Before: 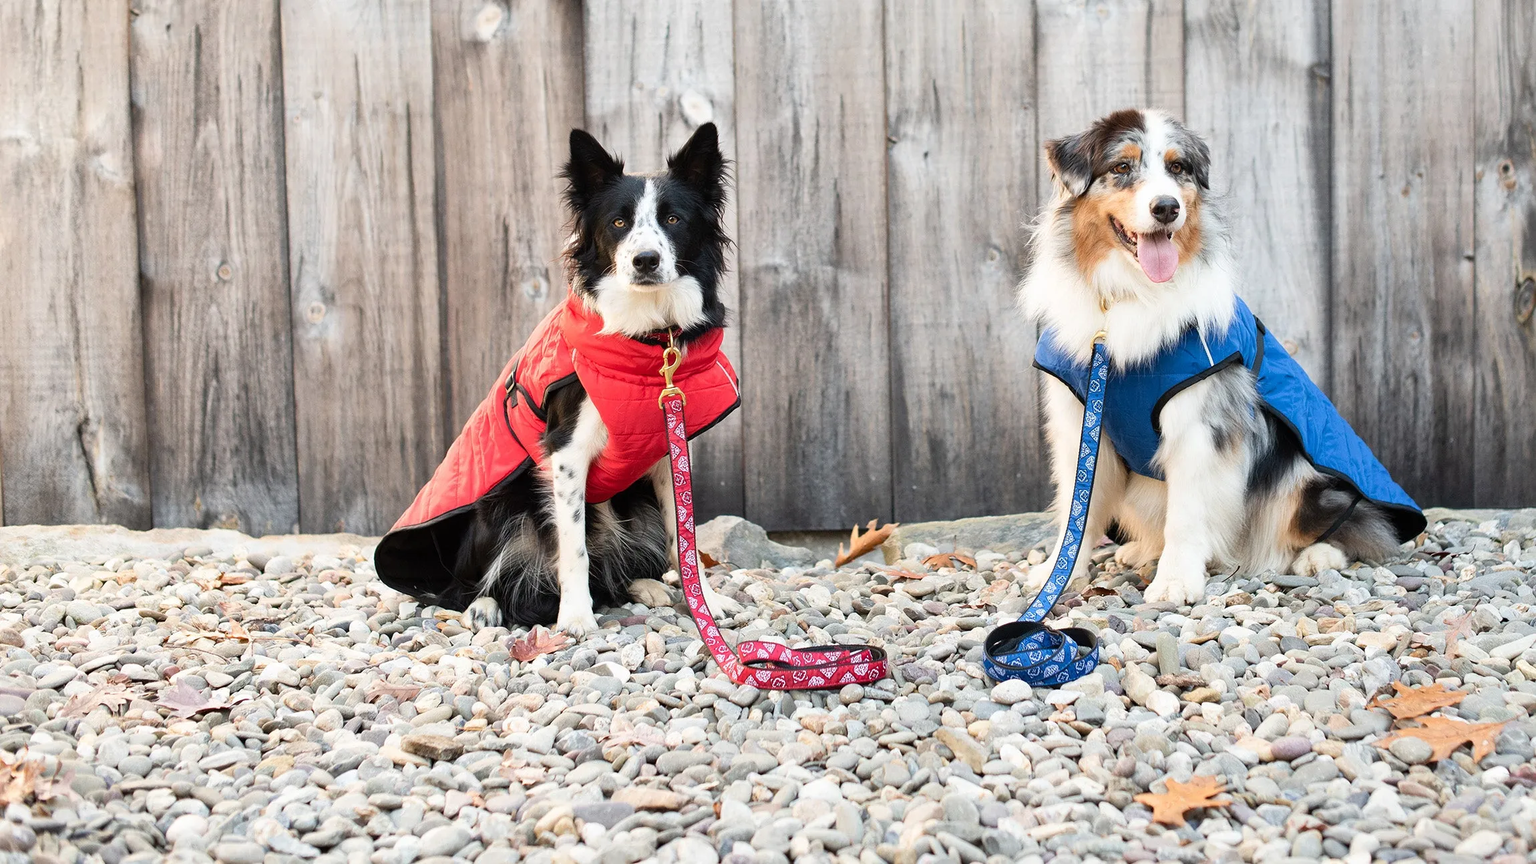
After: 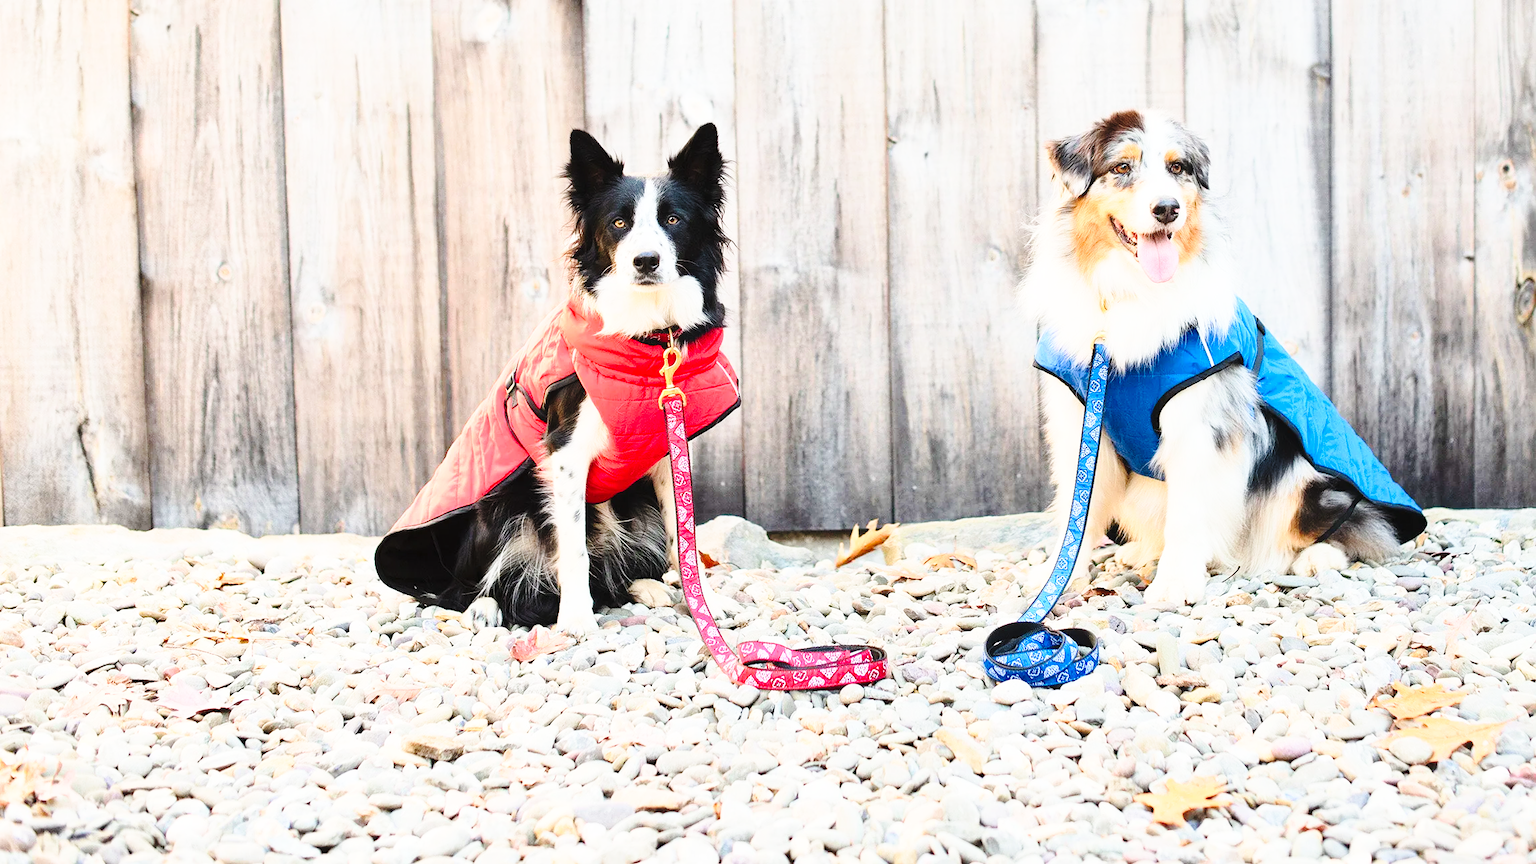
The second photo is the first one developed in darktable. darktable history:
contrast brightness saturation: contrast 0.2, brightness 0.16, saturation 0.22
contrast equalizer: octaves 7, y [[0.6 ×6], [0.55 ×6], [0 ×6], [0 ×6], [0 ×6]], mix -0.1
base curve: curves: ch0 [(0, 0) (0.028, 0.03) (0.121, 0.232) (0.46, 0.748) (0.859, 0.968) (1, 1)], preserve colors none
